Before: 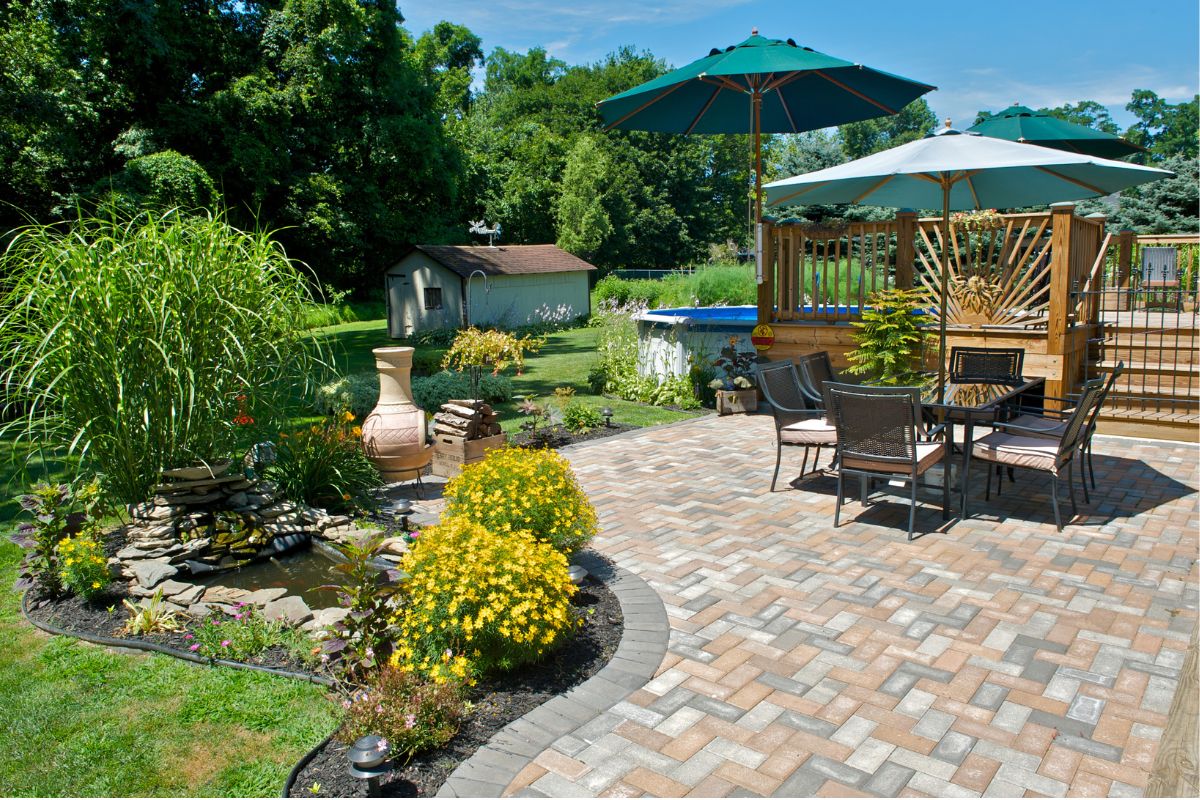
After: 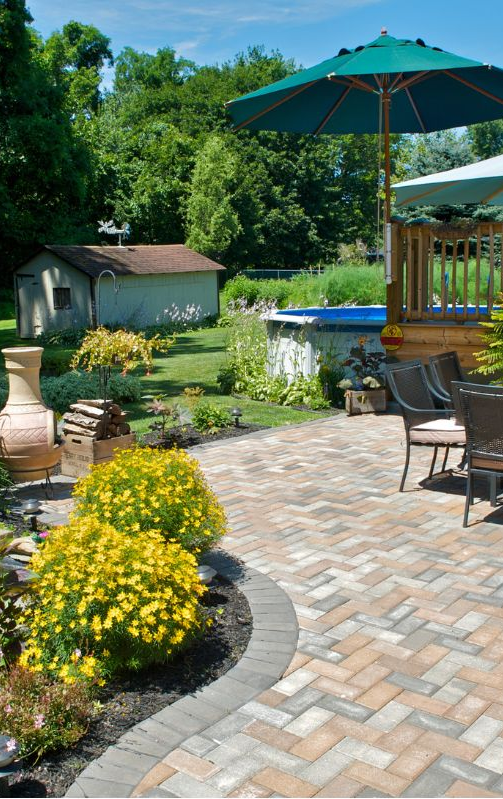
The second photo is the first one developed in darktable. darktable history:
crop: left 30.924%, right 27.107%
